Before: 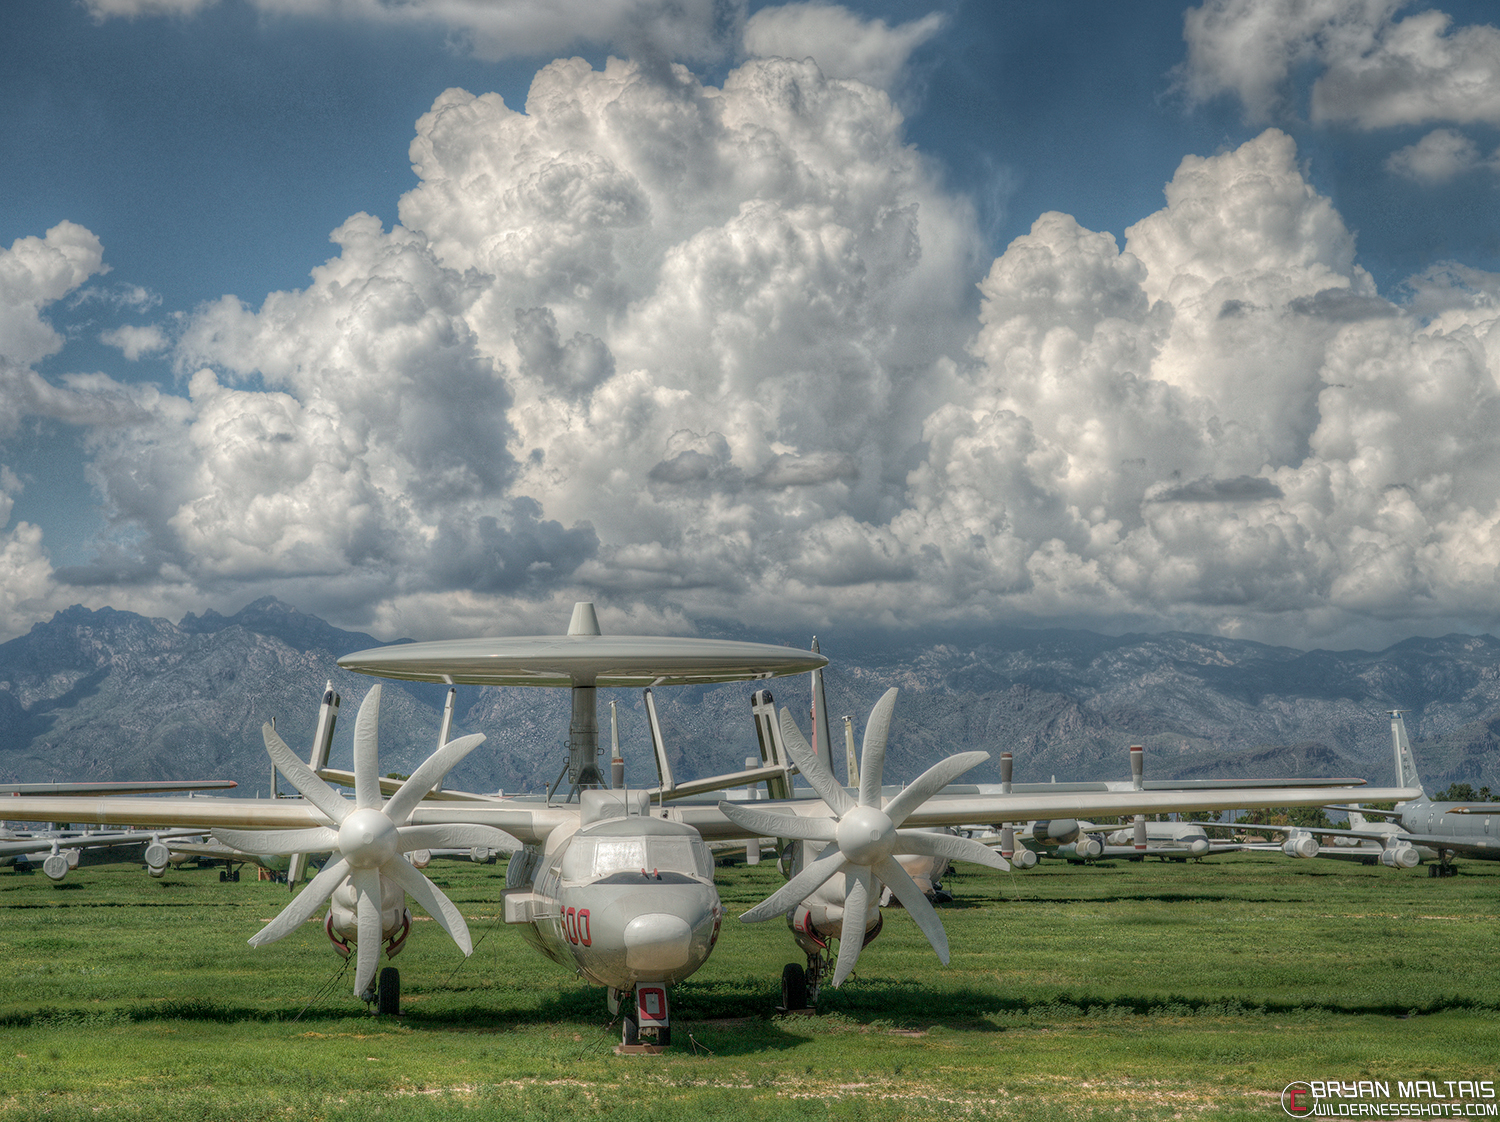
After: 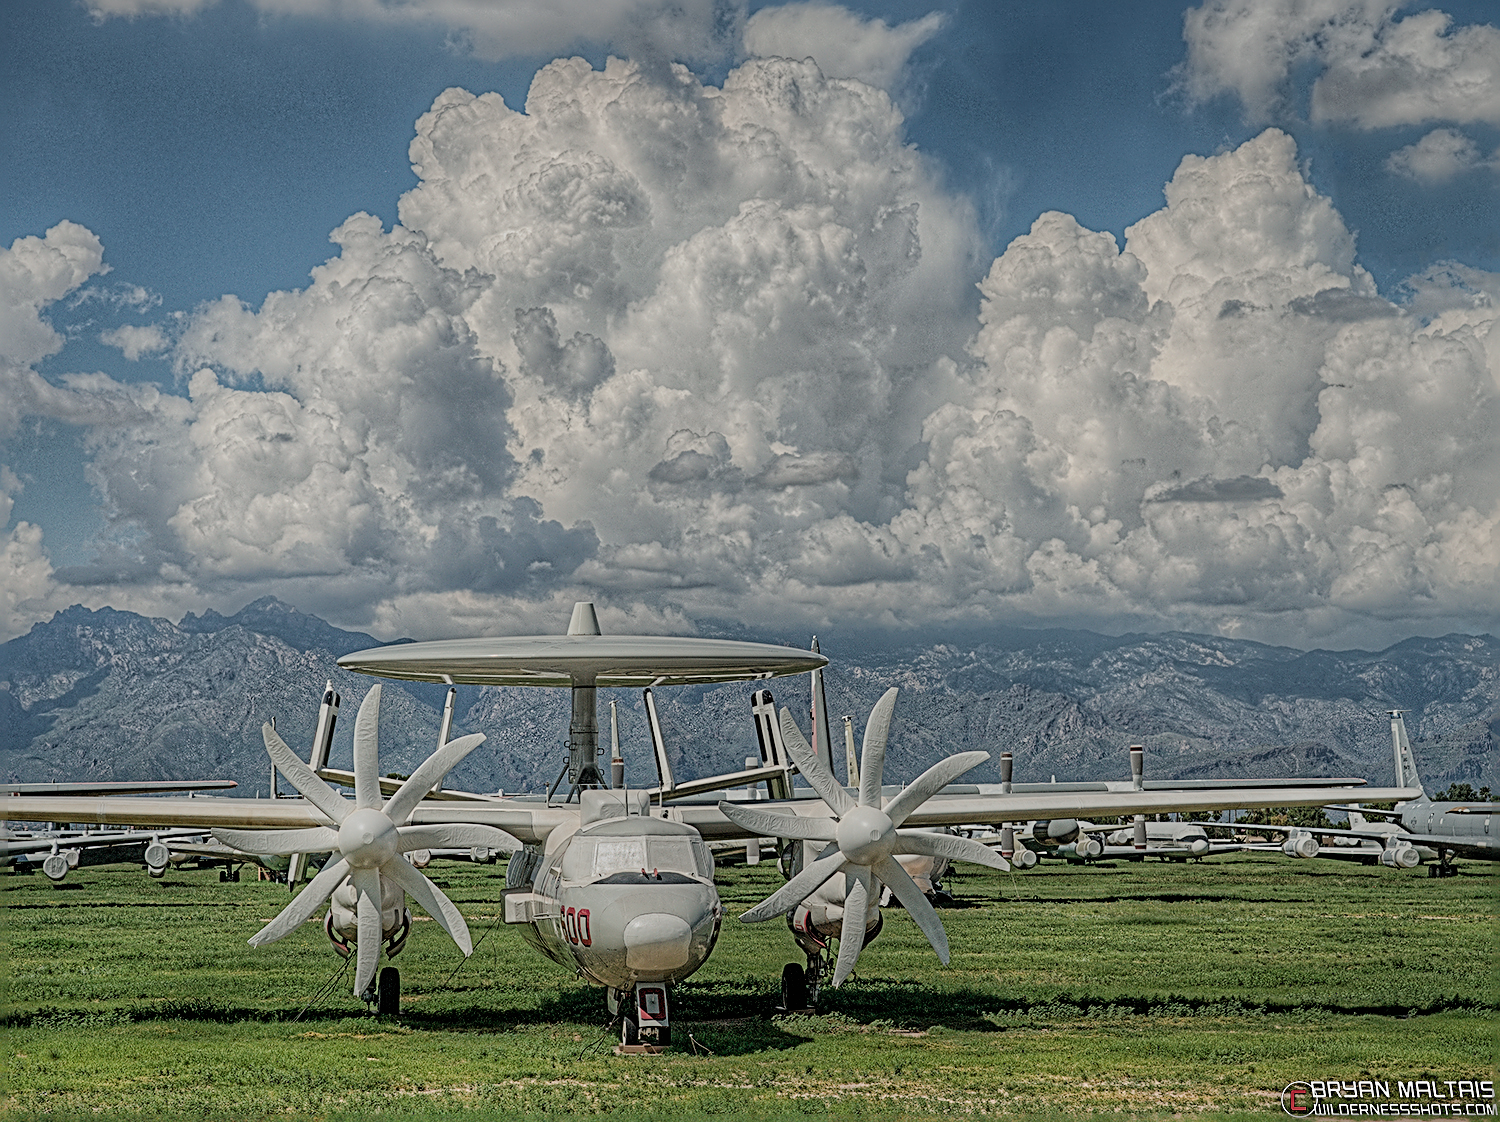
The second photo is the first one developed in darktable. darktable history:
sharpen: radius 3.158, amount 1.731
shadows and highlights: shadows 40, highlights -60
filmic rgb: black relative exposure -6.68 EV, white relative exposure 4.56 EV, hardness 3.25
